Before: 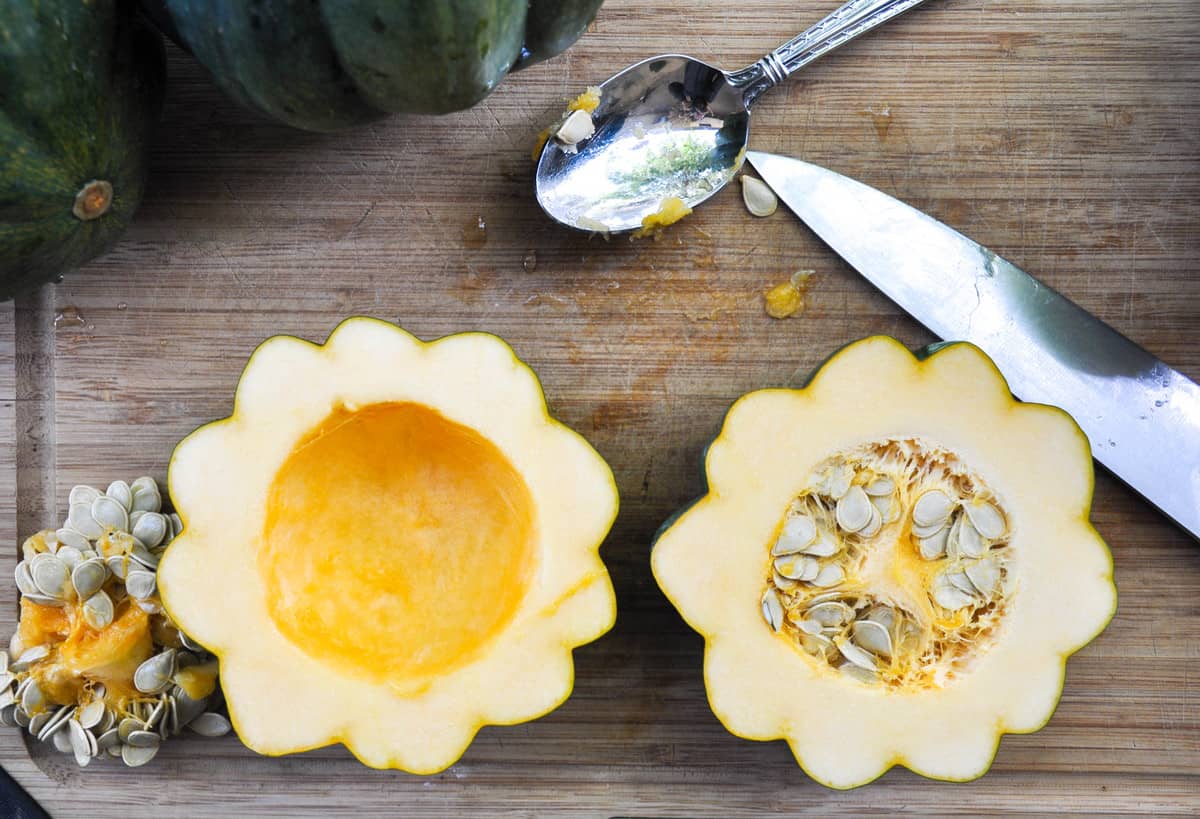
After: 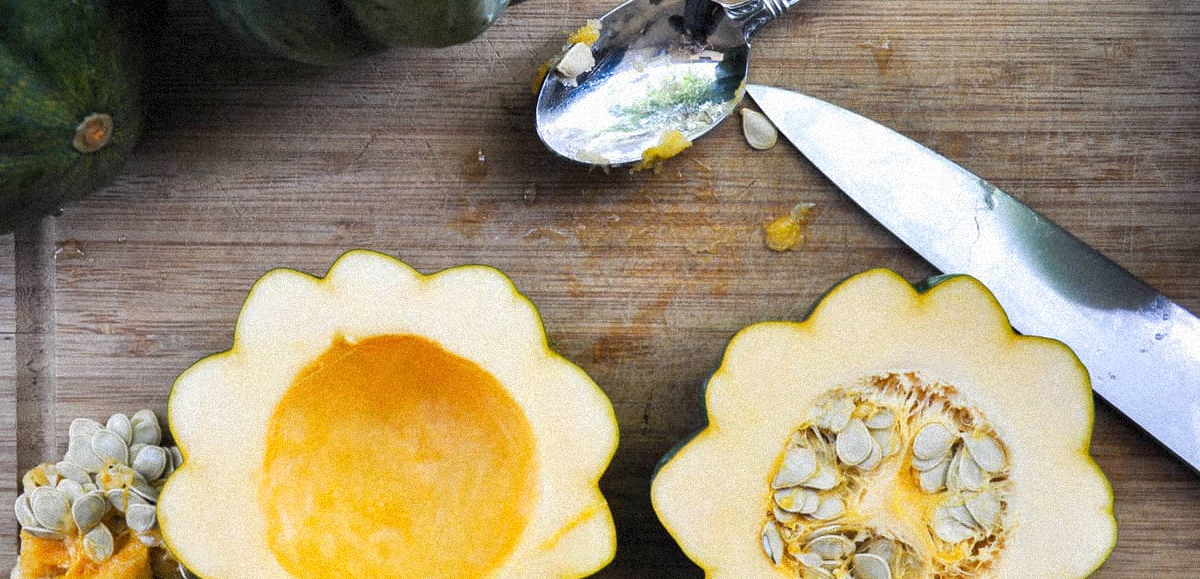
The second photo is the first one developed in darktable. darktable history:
crop and rotate: top 8.293%, bottom 20.996%
grain: strength 35%, mid-tones bias 0%
